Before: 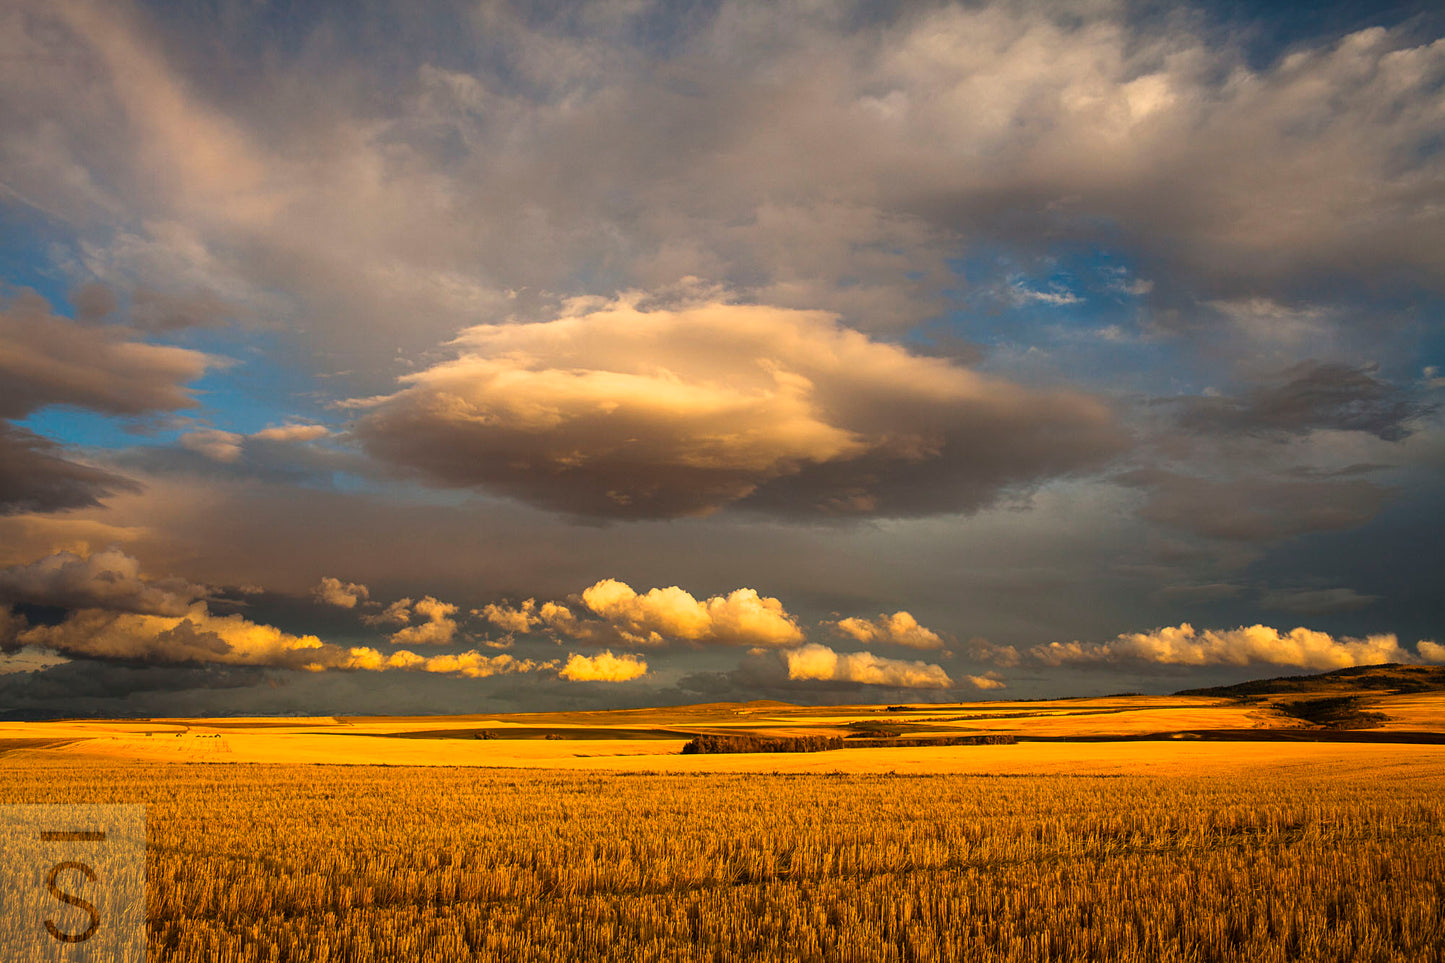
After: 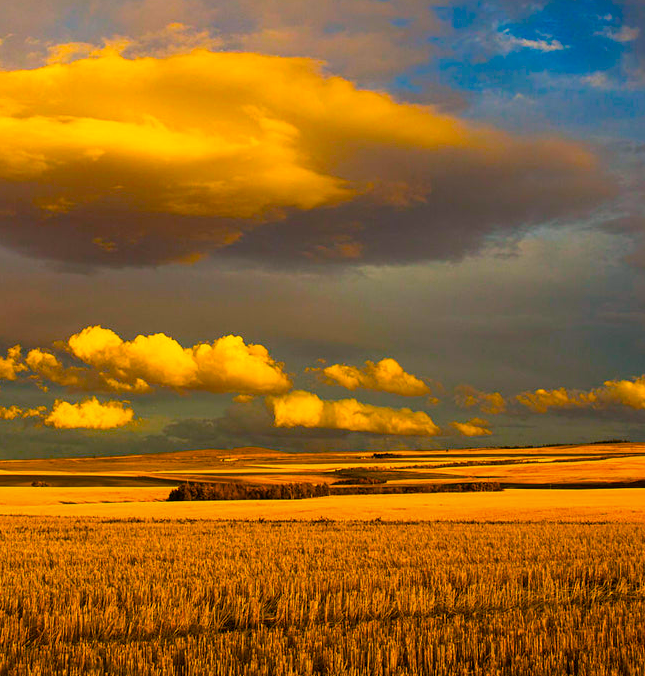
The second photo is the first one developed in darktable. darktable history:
crop: left 35.579%, top 26.317%, right 19.776%, bottom 3.453%
color balance rgb: shadows lift › chroma 4.176%, shadows lift › hue 252.9°, perceptual saturation grading › global saturation 65.011%, perceptual saturation grading › highlights 50.96%, perceptual saturation grading › shadows 29.719%, global vibrance 20%
